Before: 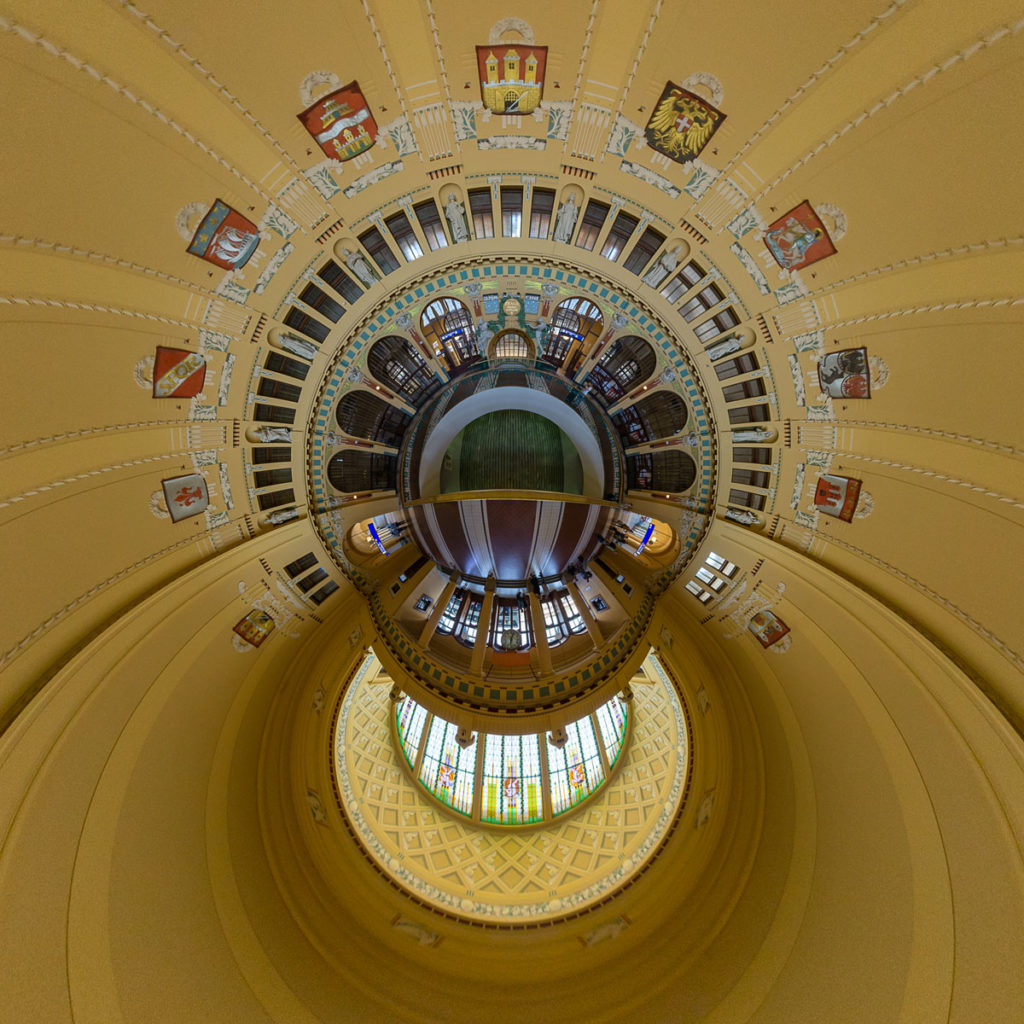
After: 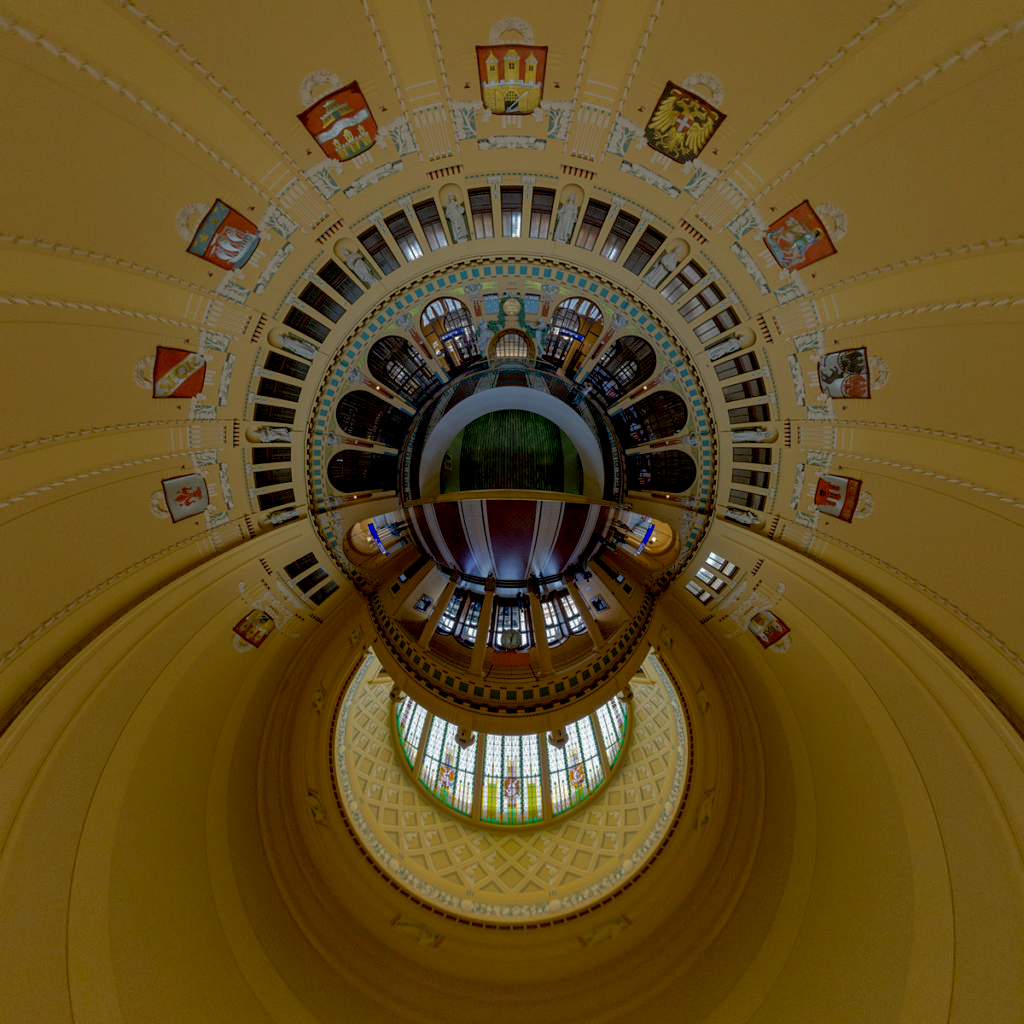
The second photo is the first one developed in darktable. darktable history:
base curve: curves: ch0 [(0, 0) (0.826, 0.587) (1, 1)]
exposure: black level correction 0.016, exposure -0.009 EV, compensate highlight preservation false
